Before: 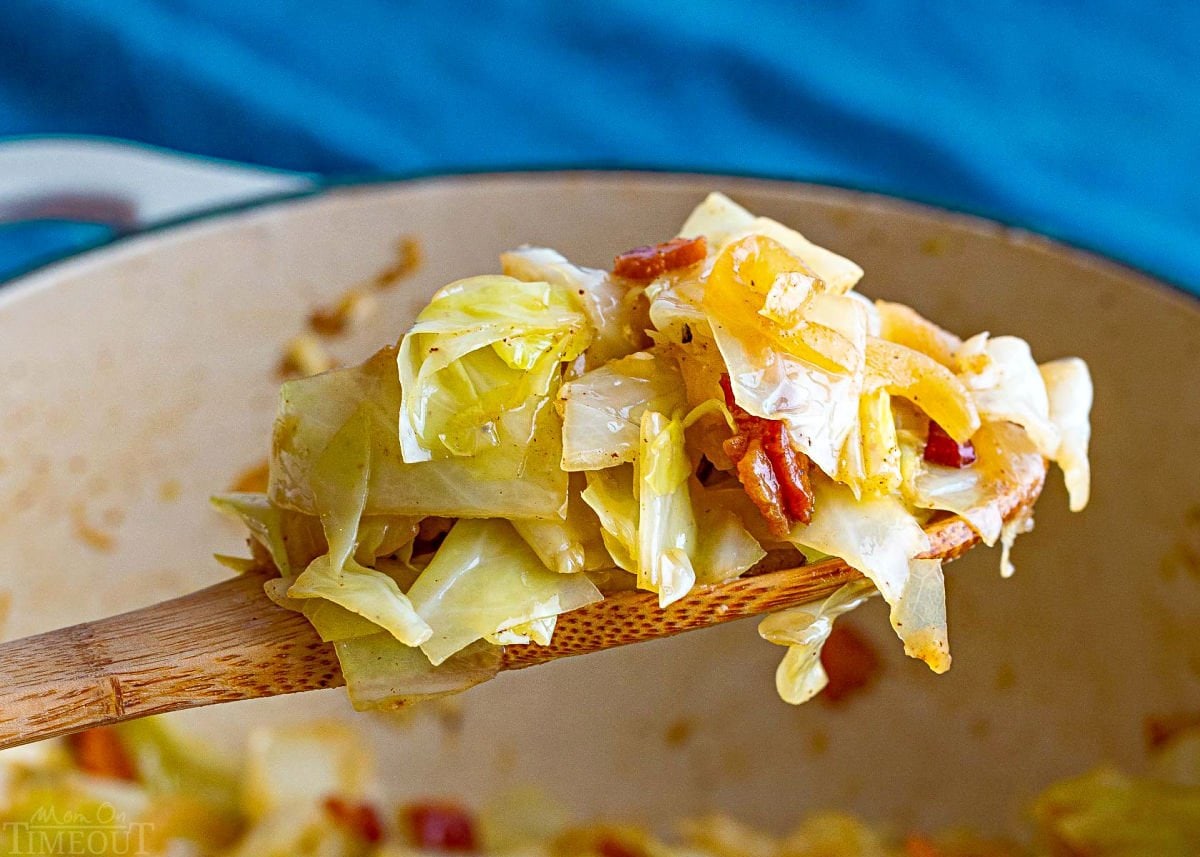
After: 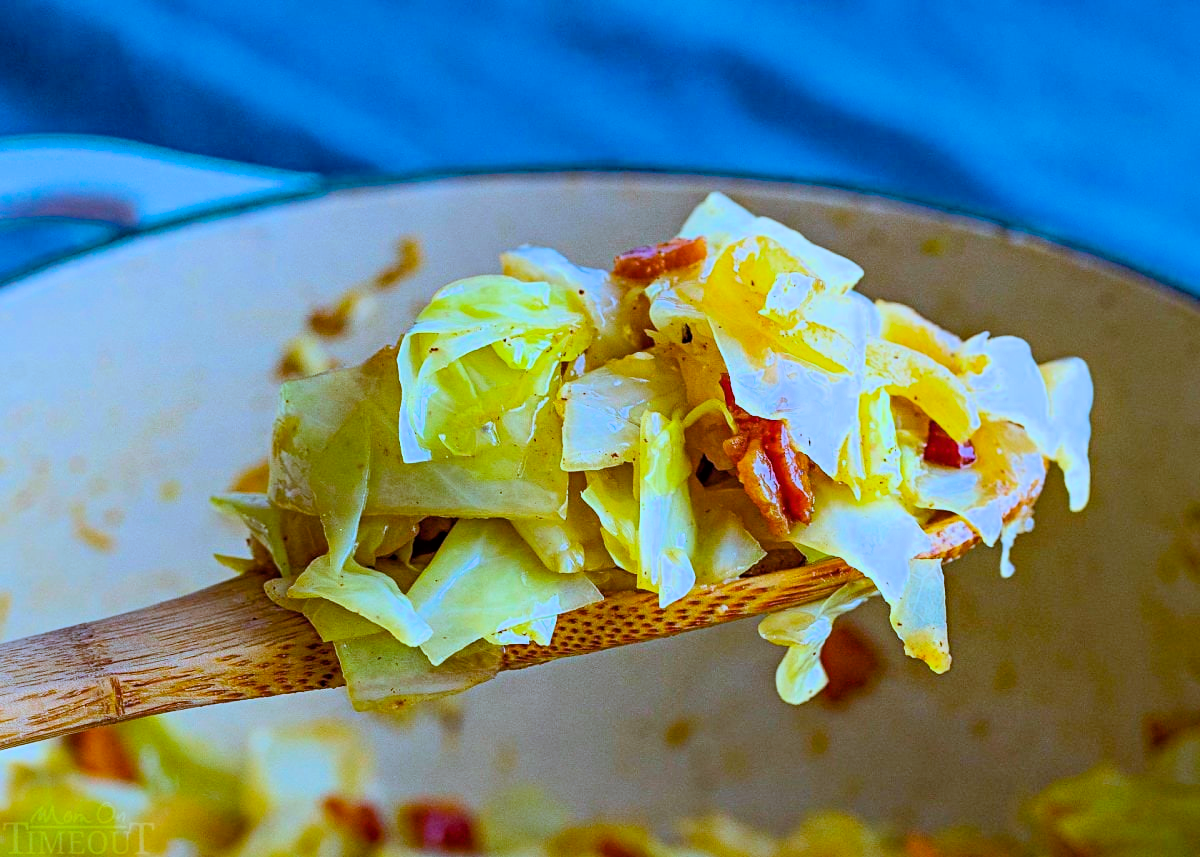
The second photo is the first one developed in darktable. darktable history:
filmic rgb: black relative exposure -5.77 EV, white relative exposure 3.39 EV, hardness 3.66, contrast 1.257, color science v6 (2022)
color calibration: illuminant custom, x 0.413, y 0.395, temperature 3350.12 K
color balance rgb: linear chroma grading › shadows -2.85%, linear chroma grading › global chroma 8.91%, perceptual saturation grading › global saturation 26.59%, global vibrance 18.51%
